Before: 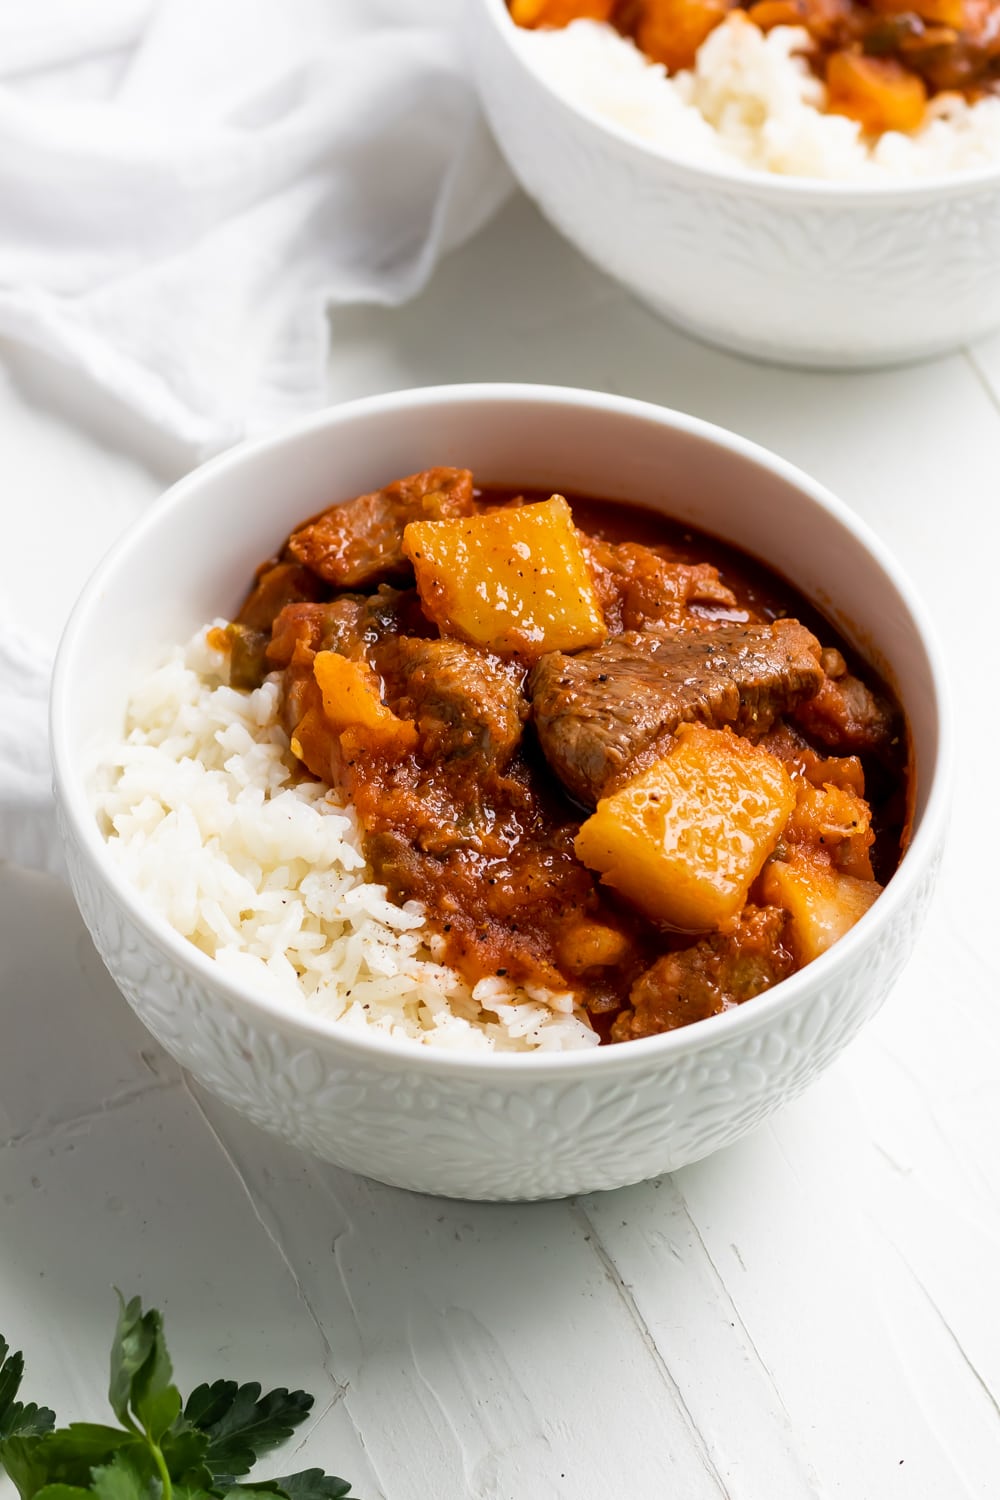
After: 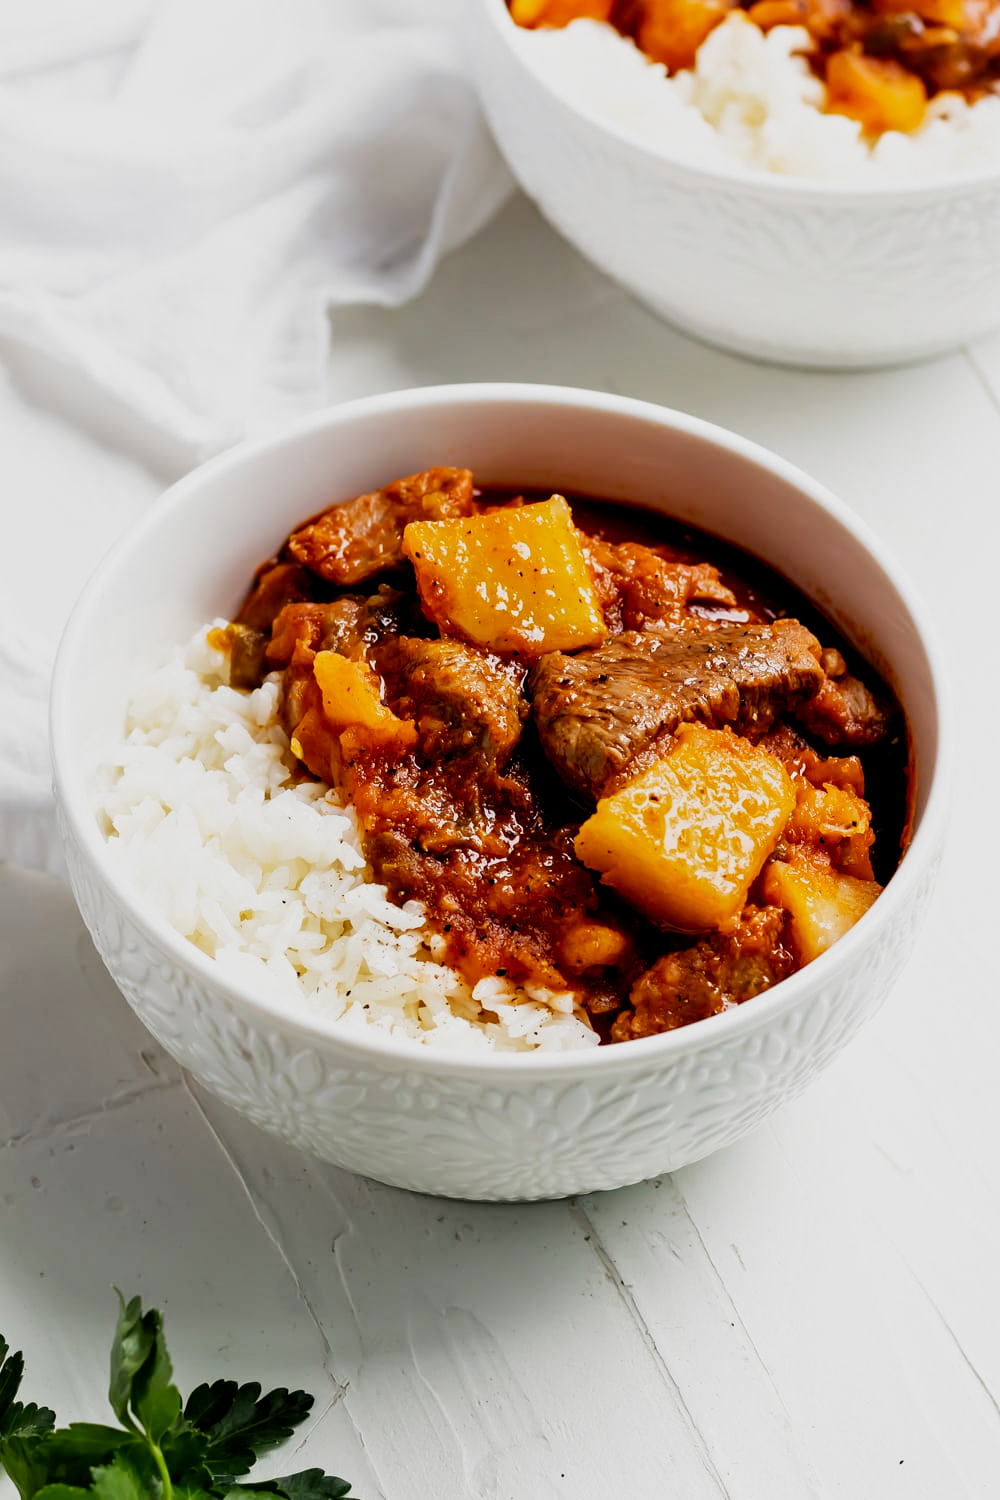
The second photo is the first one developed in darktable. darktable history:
contrast equalizer: y [[0.5, 0.501, 0.532, 0.538, 0.54, 0.541], [0.5 ×6], [0.5 ×6], [0 ×6], [0 ×6]]
filmic rgb: black relative exposure -16 EV, white relative exposure 5.31 EV, hardness 5.9, contrast 1.25, preserve chrominance no, color science v5 (2021)
